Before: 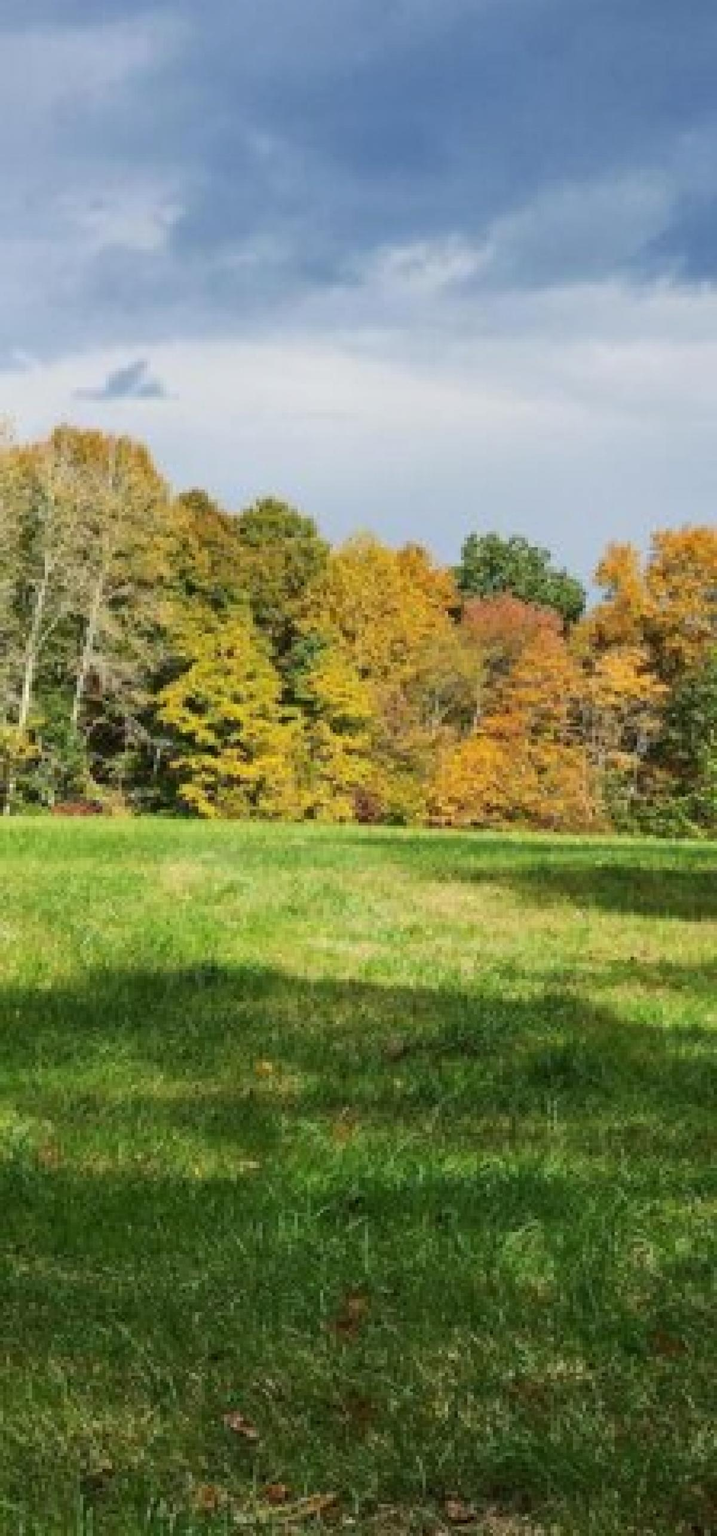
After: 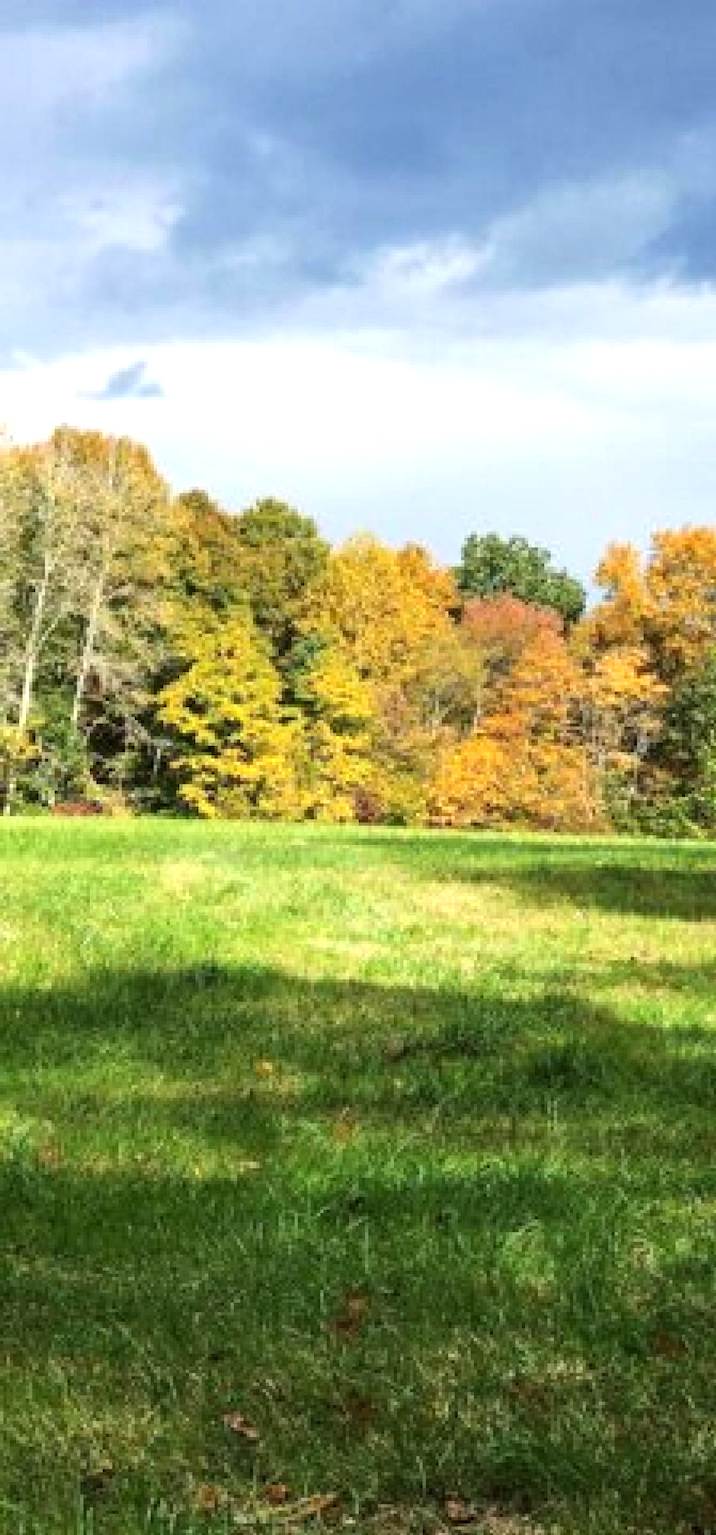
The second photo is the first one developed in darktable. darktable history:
tone equalizer: -8 EV -0.788 EV, -7 EV -0.68 EV, -6 EV -0.607 EV, -5 EV -0.38 EV, -3 EV 0.376 EV, -2 EV 0.6 EV, -1 EV 0.685 EV, +0 EV 0.746 EV
